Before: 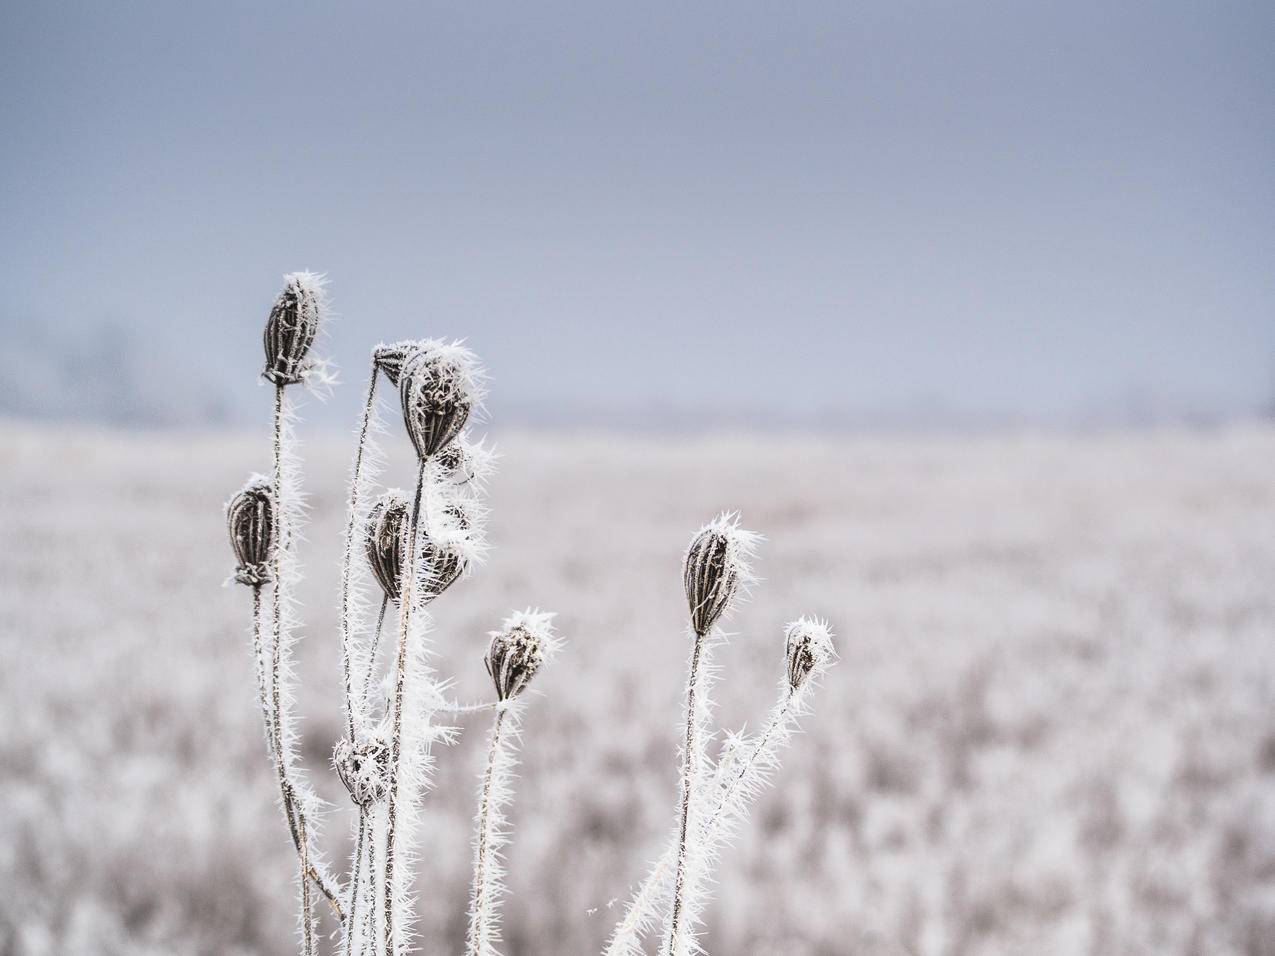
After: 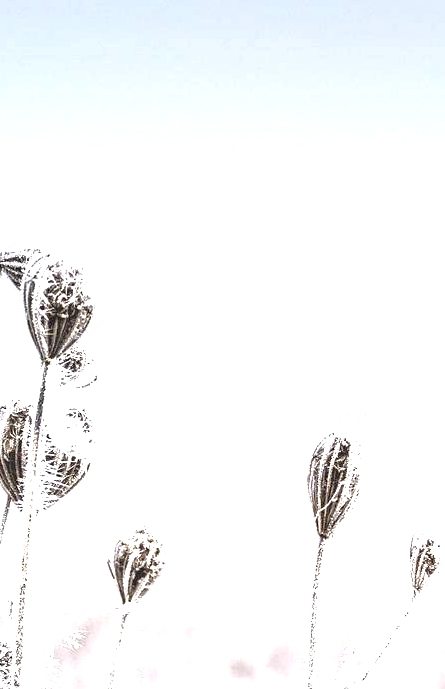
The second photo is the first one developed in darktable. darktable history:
local contrast: mode bilateral grid, contrast 21, coarseness 99, detail 150%, midtone range 0.2
exposure: exposure 1.218 EV, compensate exposure bias true, compensate highlight preservation false
crop and rotate: left 29.631%, top 10.159%, right 35.453%, bottom 17.728%
